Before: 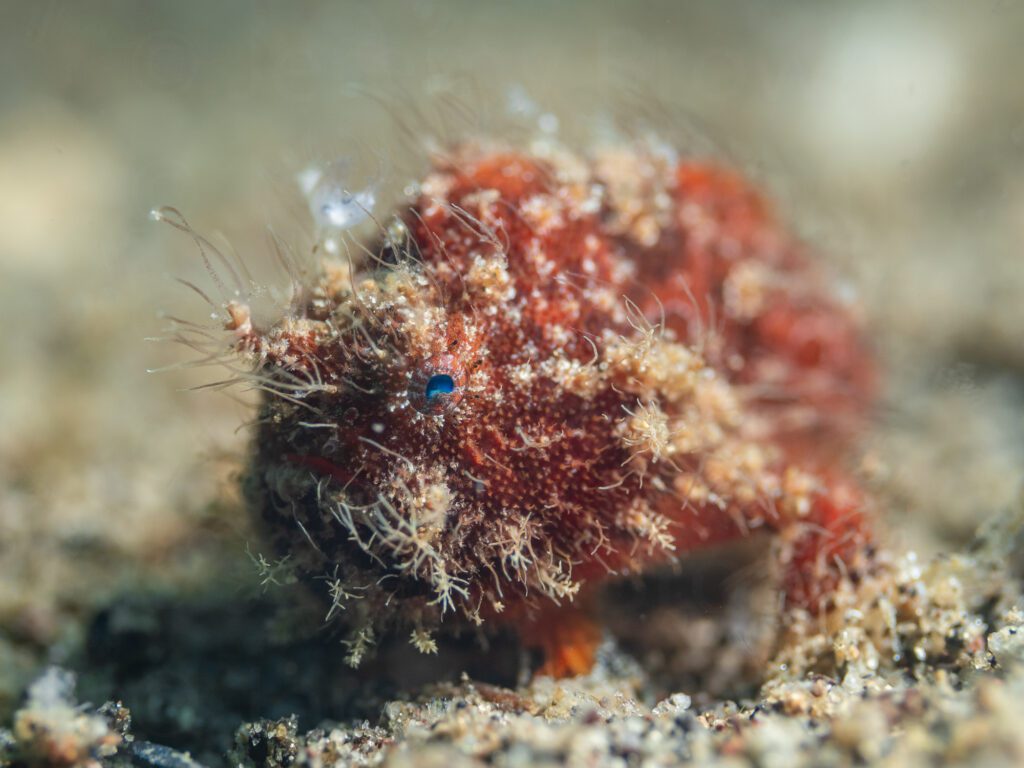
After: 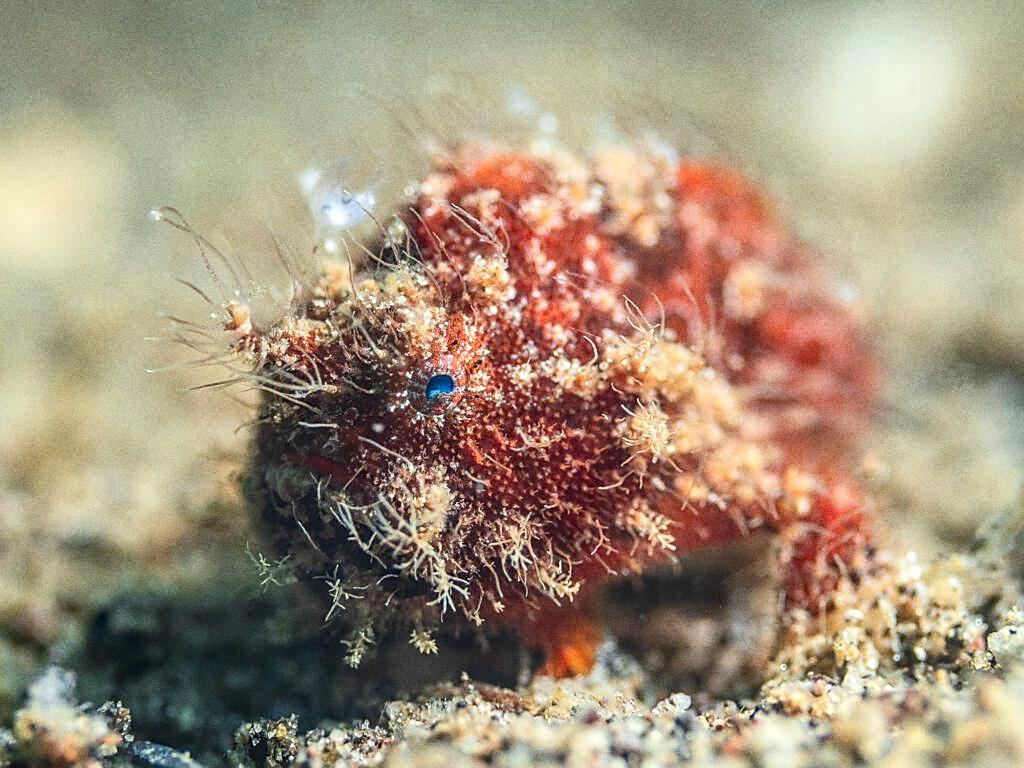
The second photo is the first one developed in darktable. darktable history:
contrast brightness saturation: contrast 0.2, brightness 0.16, saturation 0.22
grain: coarseness 0.09 ISO, strength 40%
local contrast: on, module defaults
sharpen: radius 1.4, amount 1.25, threshold 0.7
